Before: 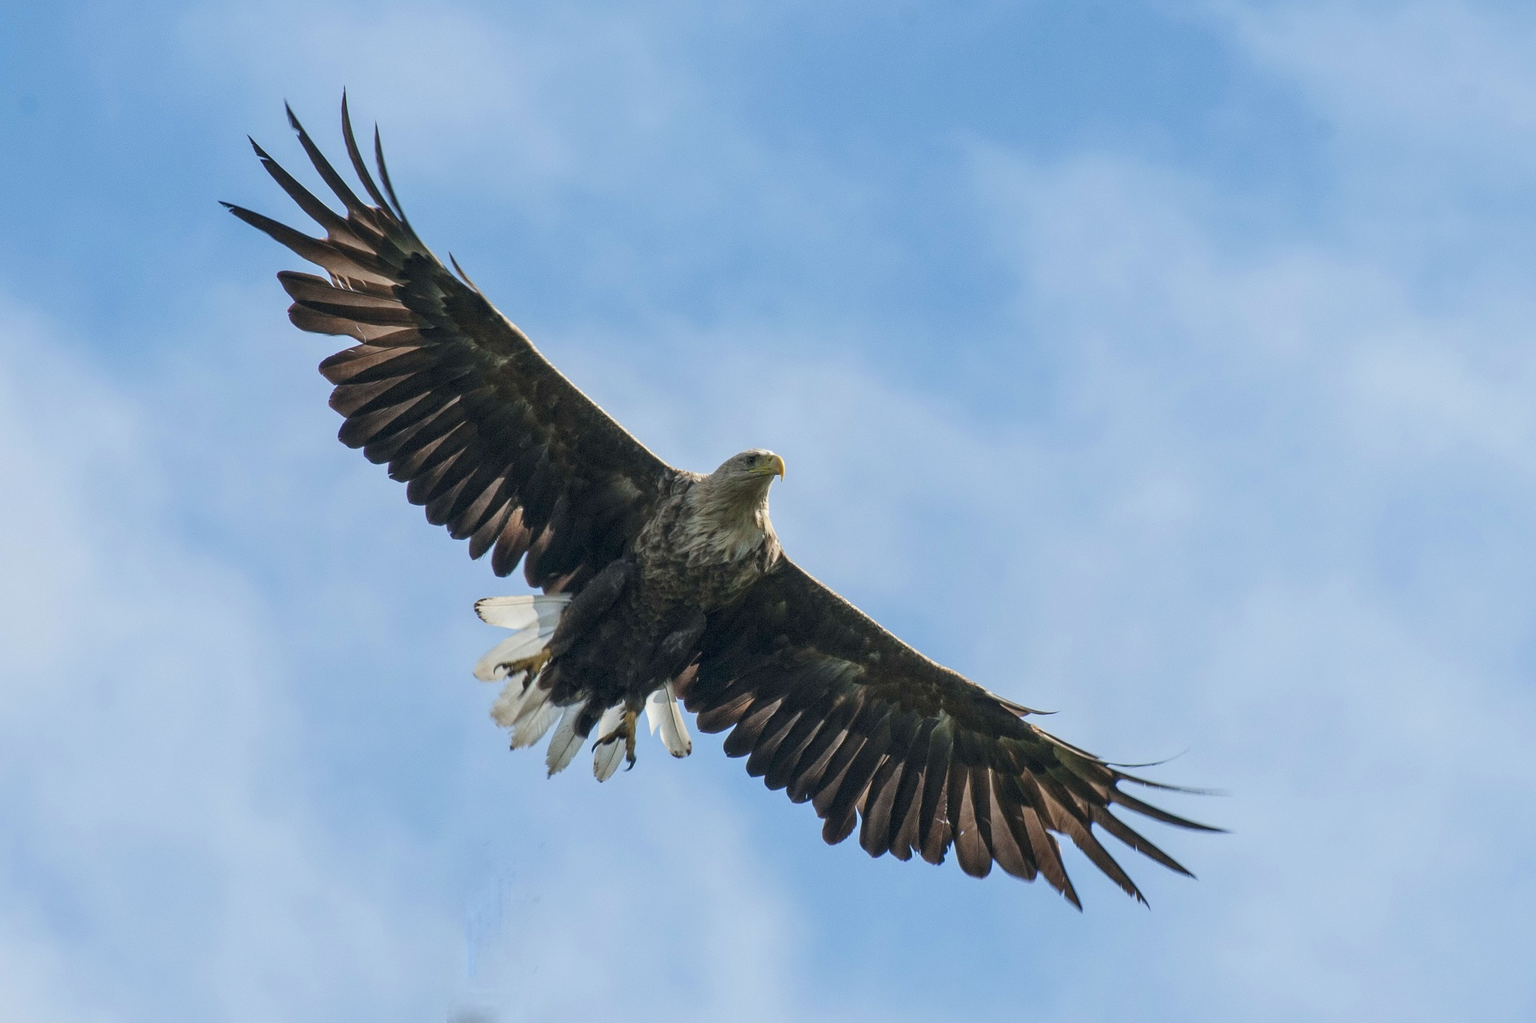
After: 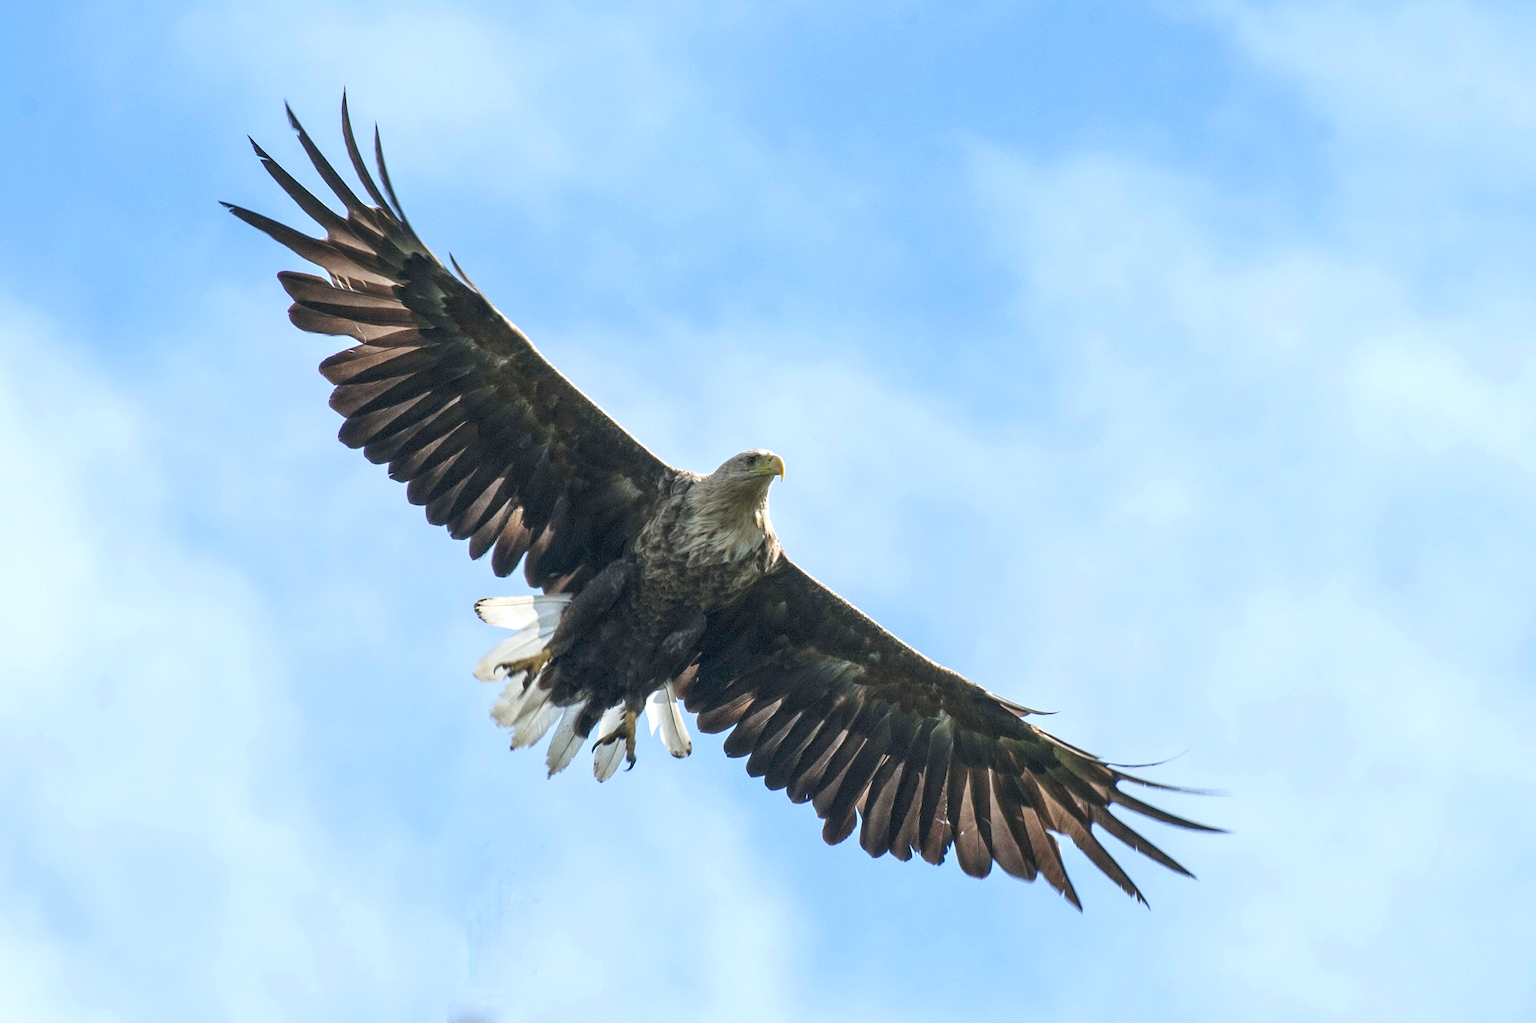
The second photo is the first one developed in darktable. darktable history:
exposure: black level correction 0, exposure 0.6 EV, compensate highlight preservation false
white balance: red 0.988, blue 1.017
